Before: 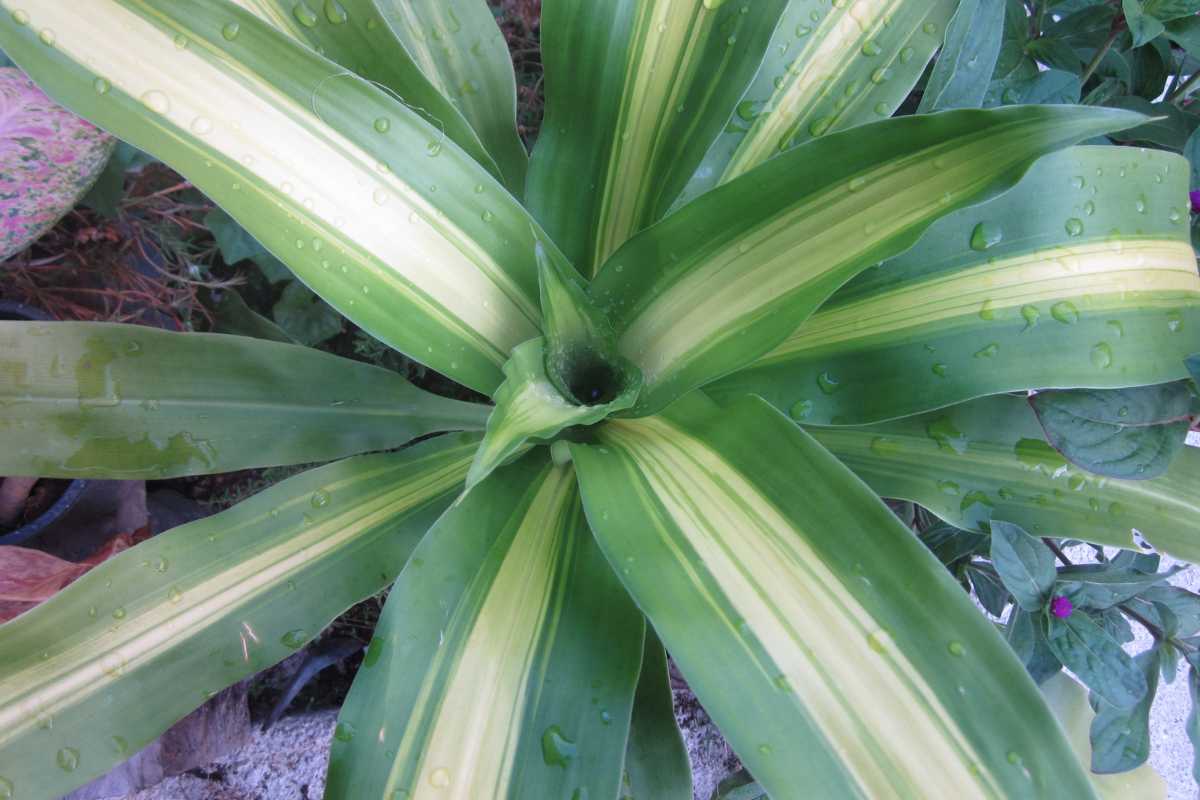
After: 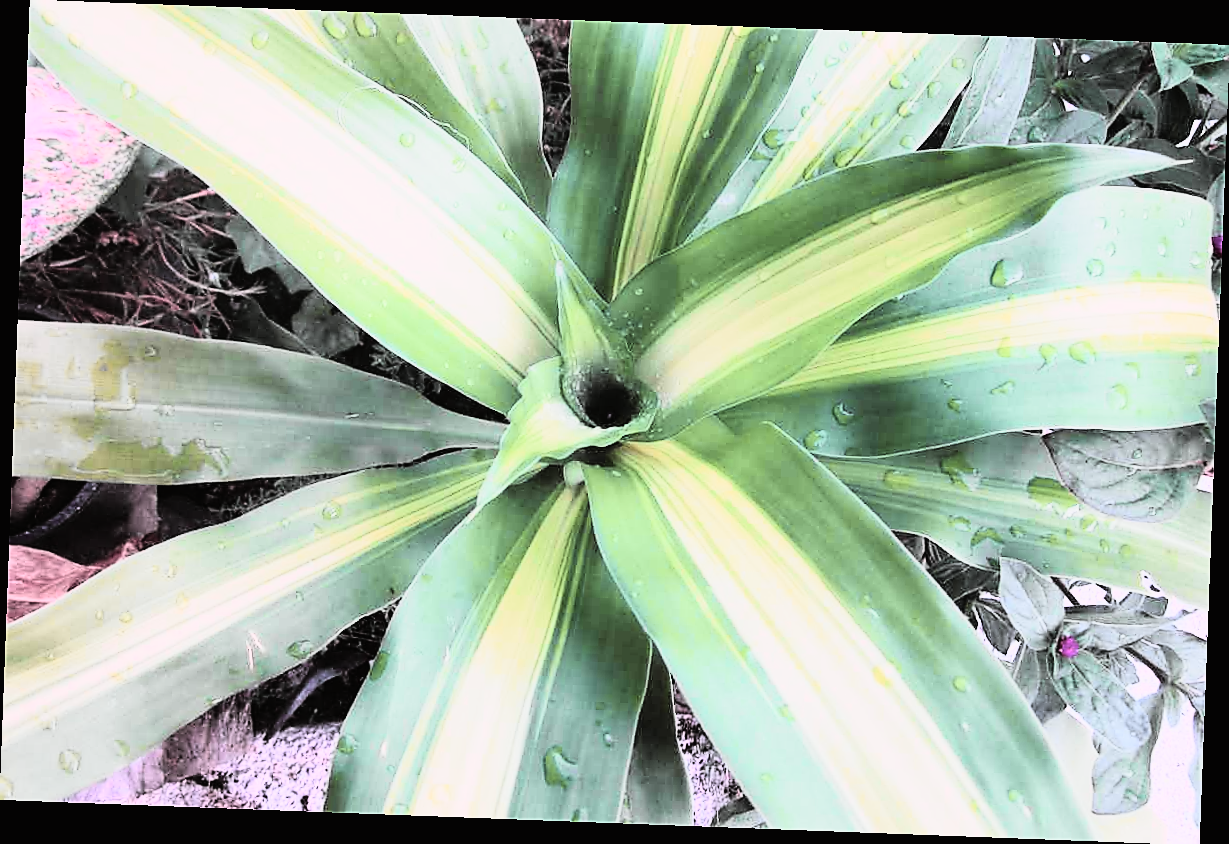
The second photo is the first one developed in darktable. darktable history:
contrast brightness saturation: contrast -0.05, saturation -0.41
white balance: red 1.05, blue 1.072
rotate and perspective: rotation 2.17°, automatic cropping off
tone curve: curves: ch0 [(0, 0.008) (0.107, 0.083) (0.283, 0.287) (0.461, 0.498) (0.64, 0.691) (0.822, 0.869) (0.998, 0.978)]; ch1 [(0, 0) (0.323, 0.339) (0.438, 0.422) (0.473, 0.487) (0.502, 0.502) (0.527, 0.53) (0.561, 0.583) (0.608, 0.629) (0.669, 0.704) (0.859, 0.899) (1, 1)]; ch2 [(0, 0) (0.33, 0.347) (0.421, 0.456) (0.473, 0.498) (0.502, 0.504) (0.522, 0.524) (0.549, 0.567) (0.585, 0.627) (0.676, 0.724) (1, 1)], color space Lab, independent channels, preserve colors none
levels: levels [0.016, 0.5, 0.996]
sharpen: radius 1.4, amount 1.25, threshold 0.7
rgb curve: curves: ch0 [(0, 0) (0.21, 0.15) (0.24, 0.21) (0.5, 0.75) (0.75, 0.96) (0.89, 0.99) (1, 1)]; ch1 [(0, 0.02) (0.21, 0.13) (0.25, 0.2) (0.5, 0.67) (0.75, 0.9) (0.89, 0.97) (1, 1)]; ch2 [(0, 0.02) (0.21, 0.13) (0.25, 0.2) (0.5, 0.67) (0.75, 0.9) (0.89, 0.97) (1, 1)], compensate middle gray true
